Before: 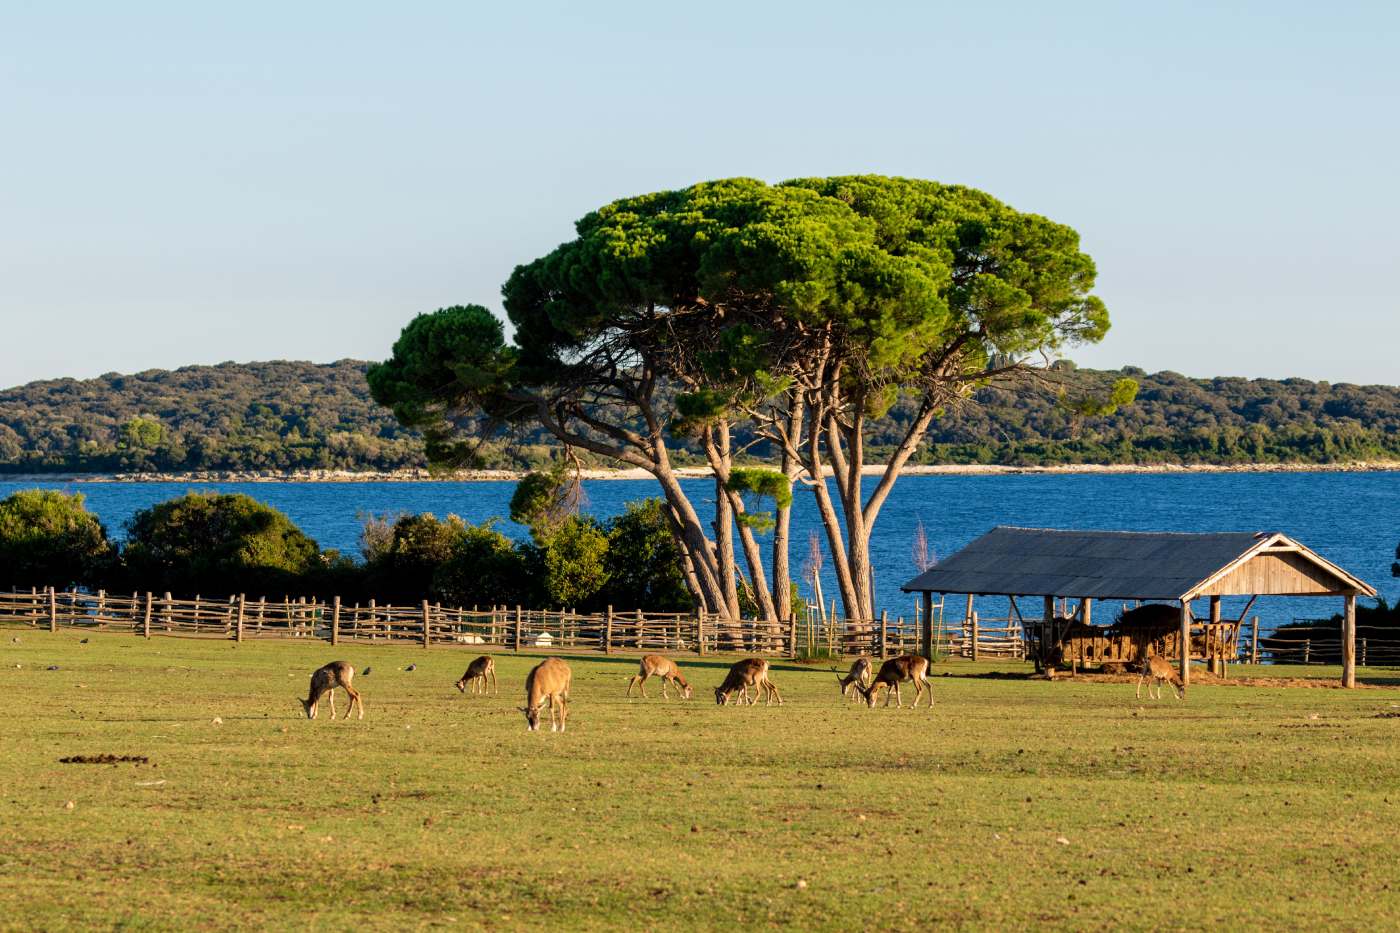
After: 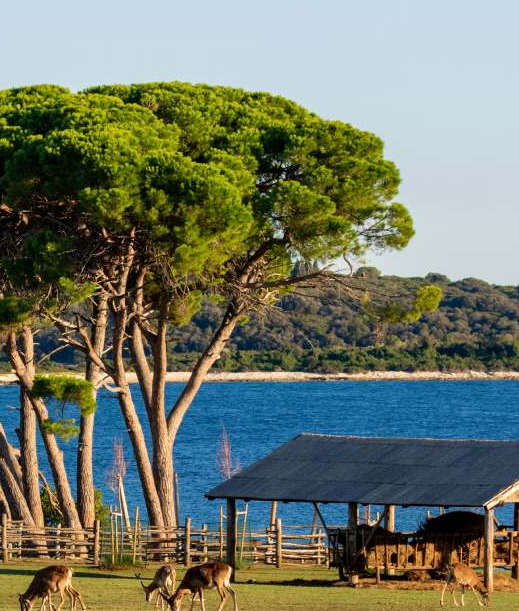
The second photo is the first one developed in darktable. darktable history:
crop and rotate: left 49.766%, top 10.119%, right 13.104%, bottom 24.311%
